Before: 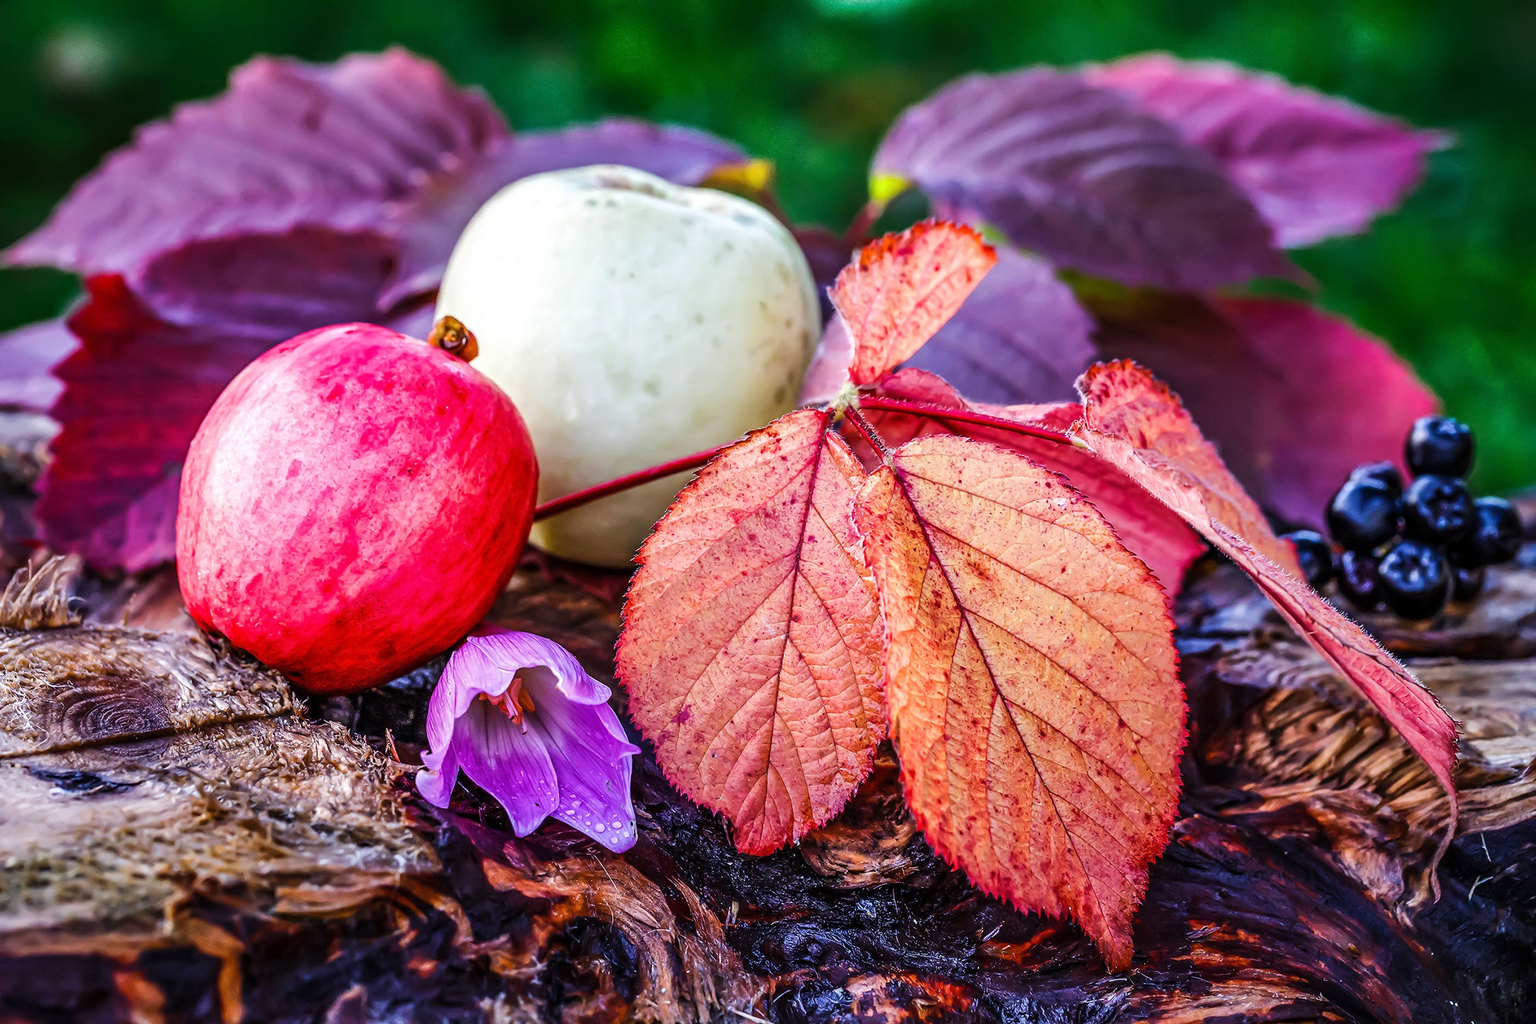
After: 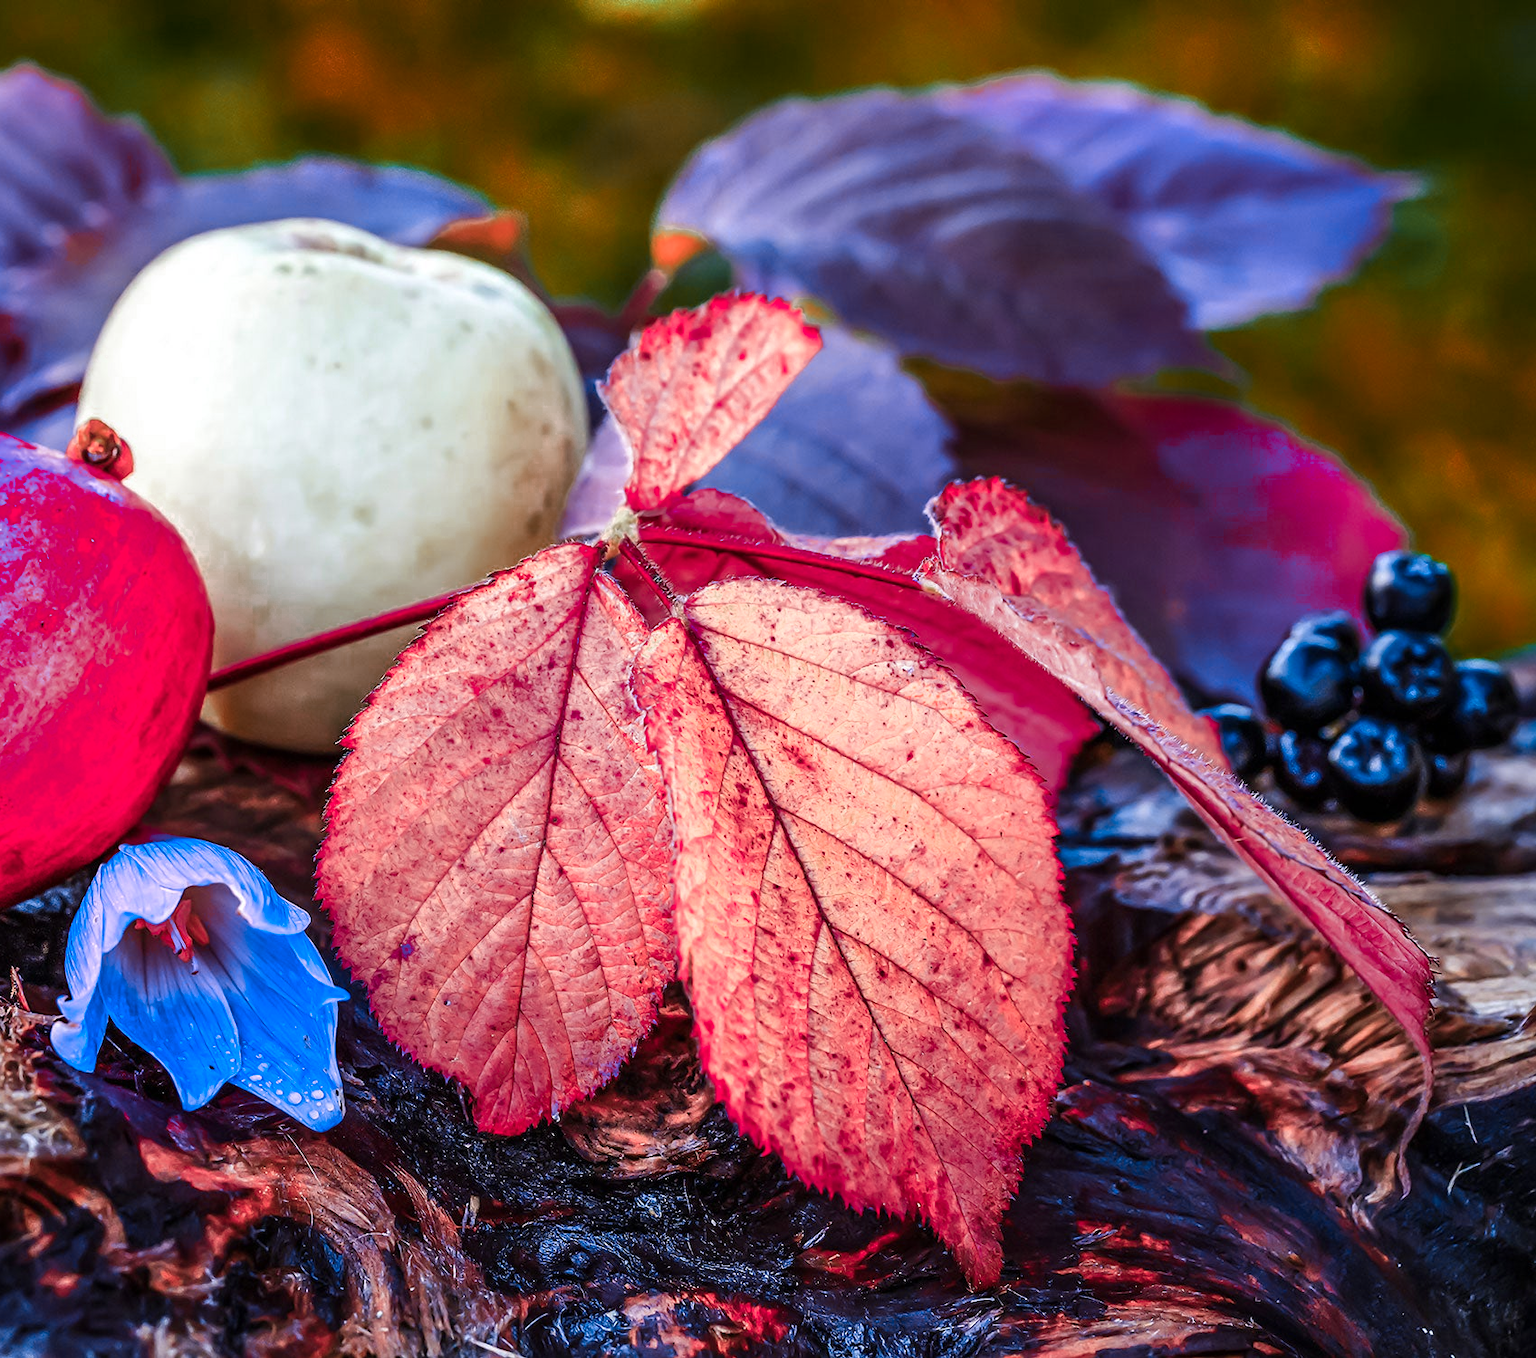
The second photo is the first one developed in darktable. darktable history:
crop and rotate: left 24.6%
color zones: curves: ch0 [(0.006, 0.385) (0.143, 0.563) (0.243, 0.321) (0.352, 0.464) (0.516, 0.456) (0.625, 0.5) (0.75, 0.5) (0.875, 0.5)]; ch1 [(0, 0.5) (0.134, 0.504) (0.246, 0.463) (0.421, 0.515) (0.5, 0.56) (0.625, 0.5) (0.75, 0.5) (0.875, 0.5)]; ch2 [(0, 0.5) (0.131, 0.426) (0.307, 0.289) (0.38, 0.188) (0.513, 0.216) (0.625, 0.548) (0.75, 0.468) (0.838, 0.396) (0.971, 0.311)]
